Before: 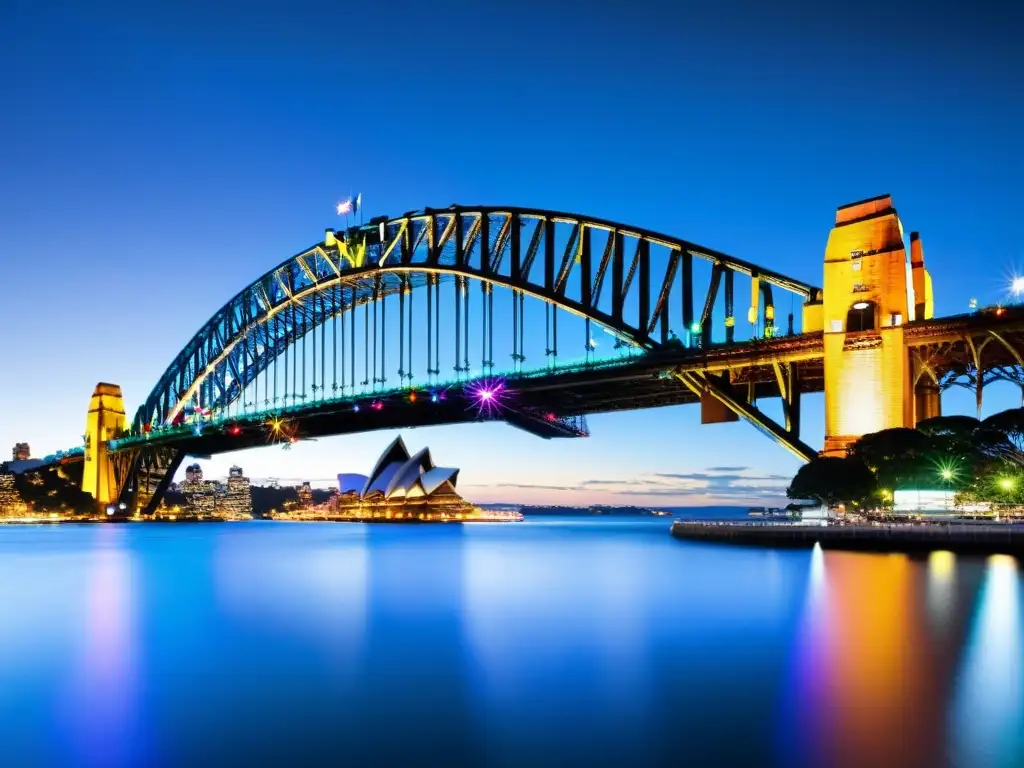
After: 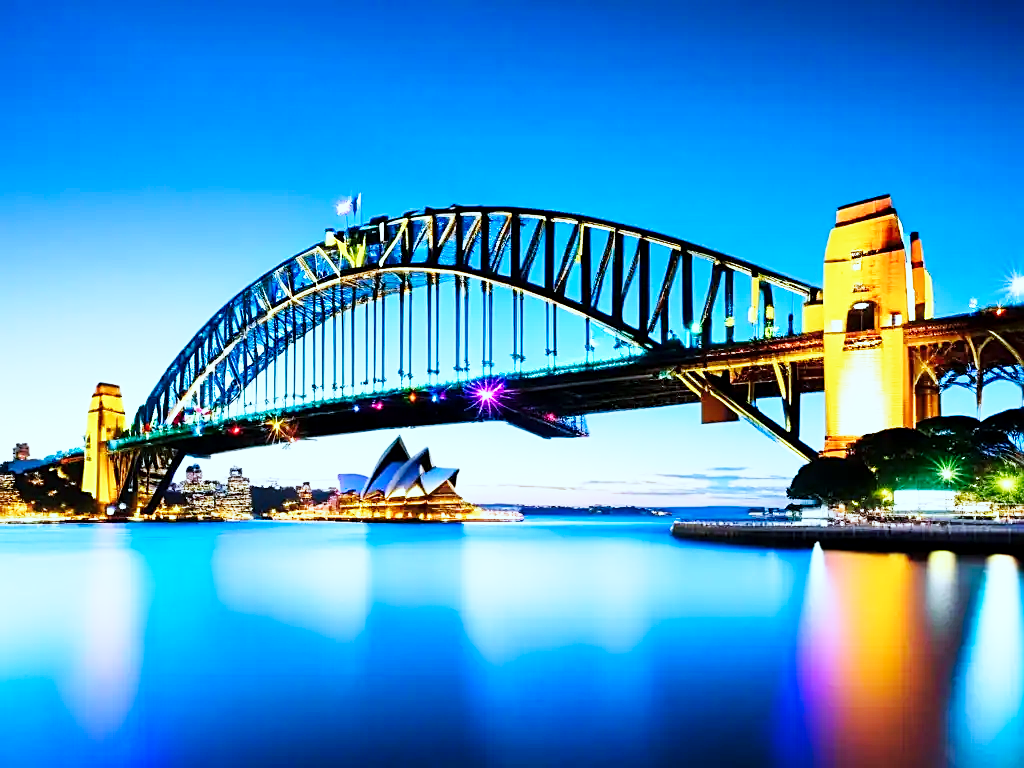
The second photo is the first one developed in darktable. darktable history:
color balance rgb: shadows lift › chroma 2.031%, shadows lift › hue 216.42°, perceptual saturation grading › global saturation 0.878%, global vibrance 20%
base curve: curves: ch0 [(0, 0) (0.018, 0.026) (0.143, 0.37) (0.33, 0.731) (0.458, 0.853) (0.735, 0.965) (0.905, 0.986) (1, 1)], preserve colors none
color correction: highlights a* -4.07, highlights b* -10.94
exposure: black level correction 0.002, exposure -0.202 EV, compensate highlight preservation false
sharpen: on, module defaults
